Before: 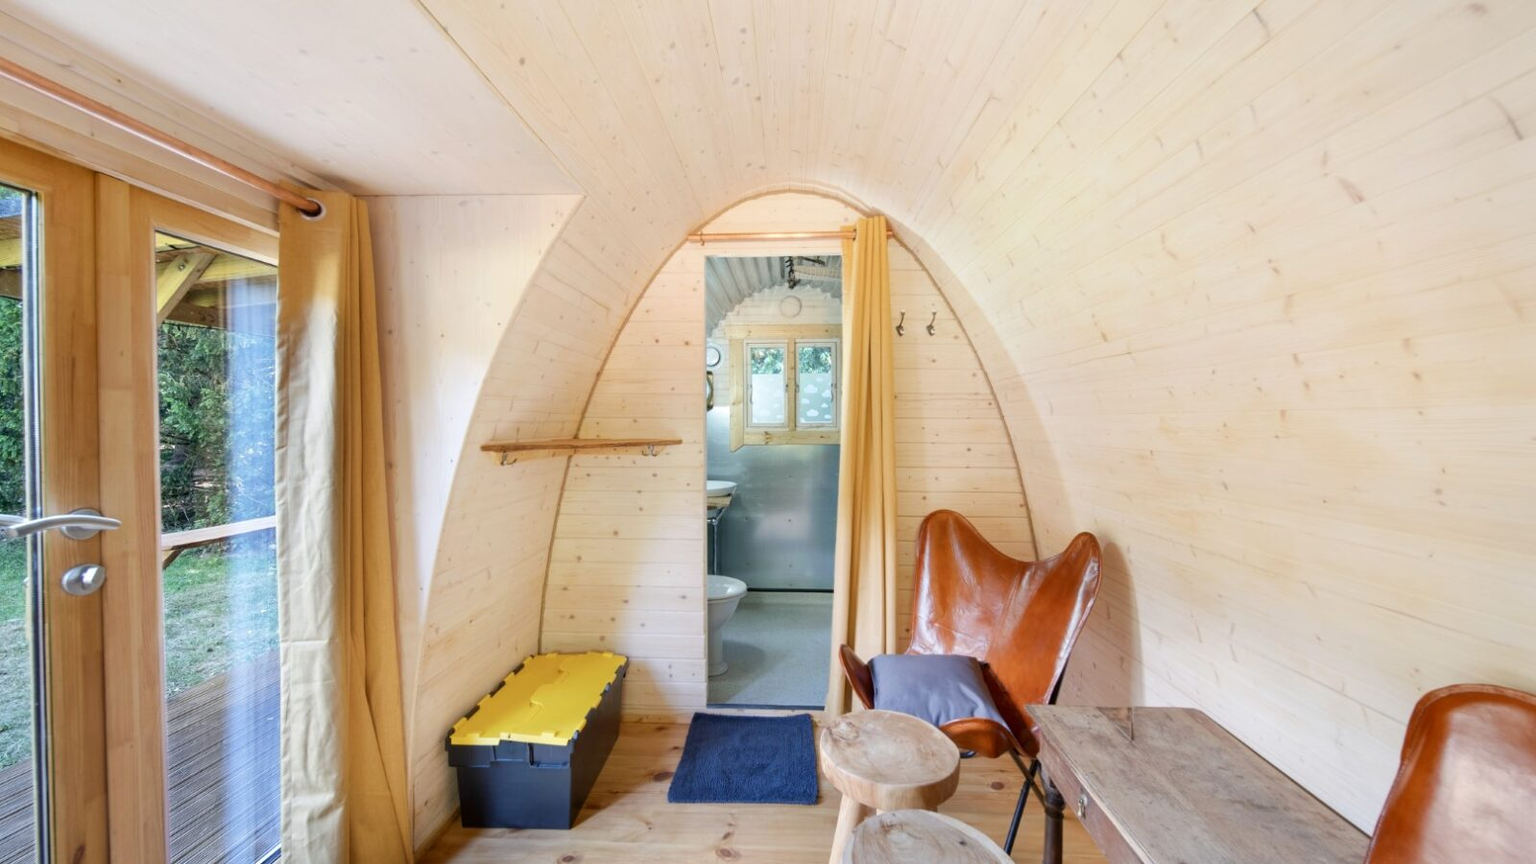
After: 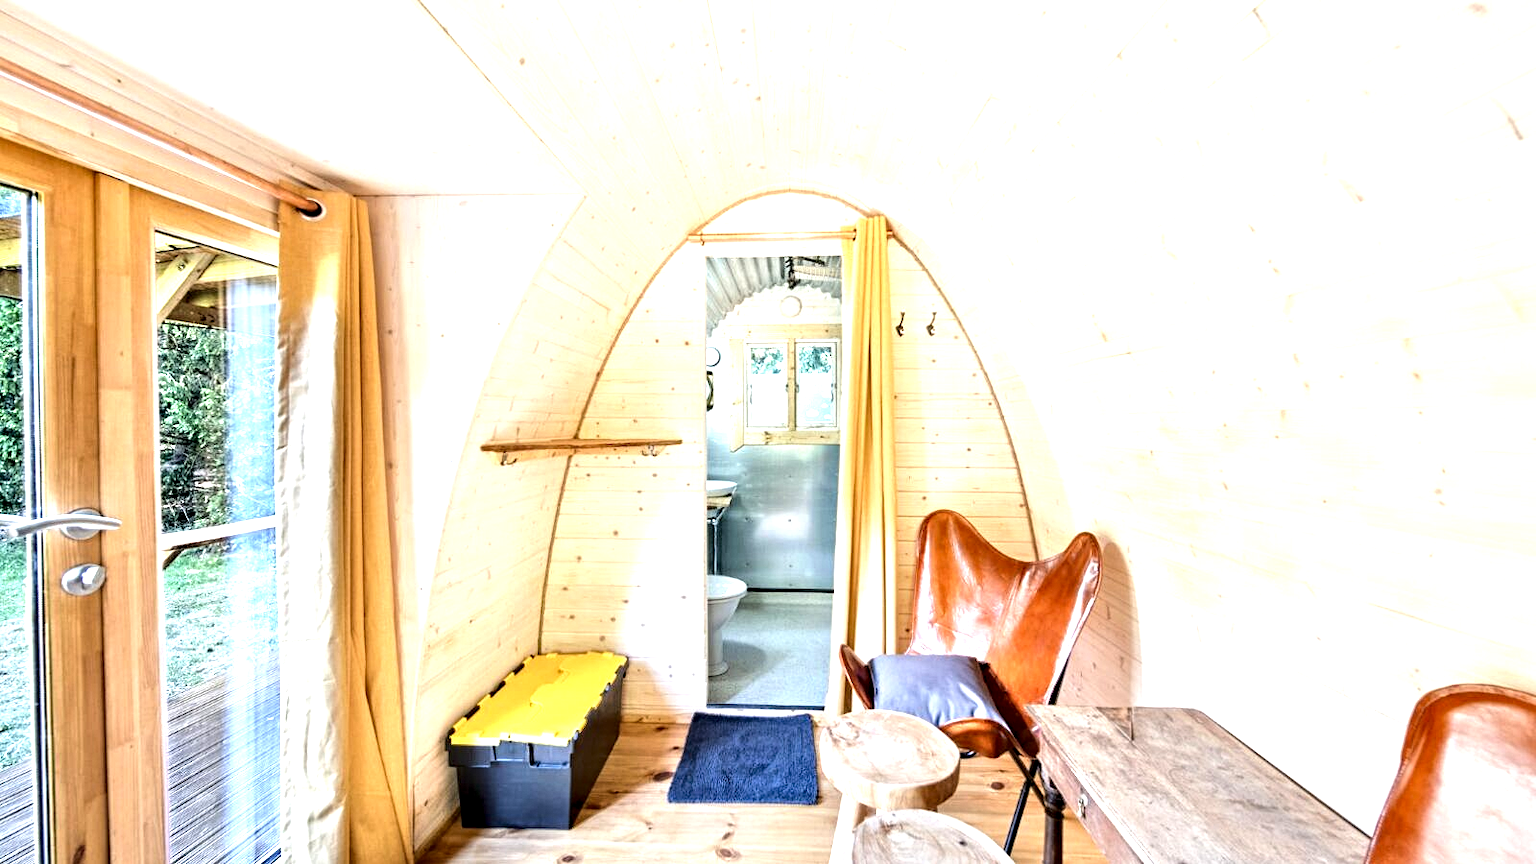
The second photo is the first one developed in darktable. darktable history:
exposure: exposure 0.6 EV, compensate highlight preservation false
tone equalizer: -8 EV 0.001 EV, -7 EV -0.002 EV, -6 EV 0.002 EV, -5 EV -0.03 EV, -4 EV -0.116 EV, -3 EV -0.169 EV, -2 EV 0.24 EV, -1 EV 0.702 EV, +0 EV 0.493 EV
contrast equalizer: octaves 7, y [[0.5, 0.542, 0.583, 0.625, 0.667, 0.708], [0.5 ×6], [0.5 ×6], [0 ×6], [0 ×6]]
